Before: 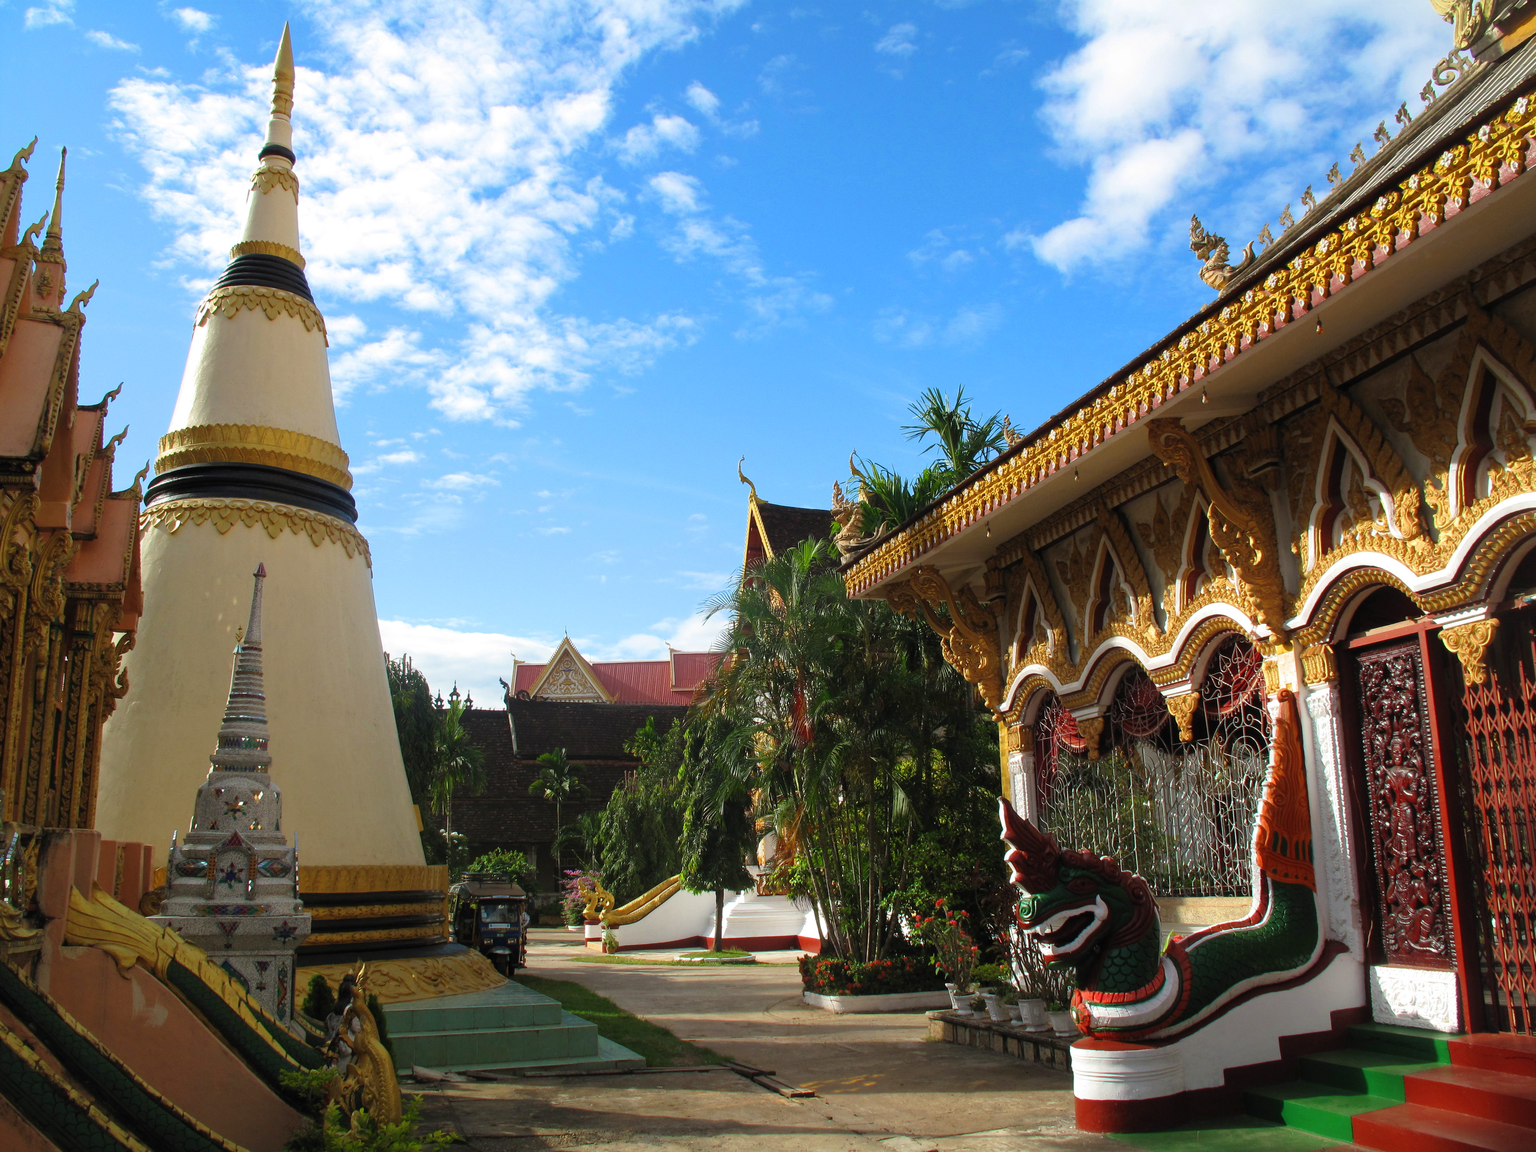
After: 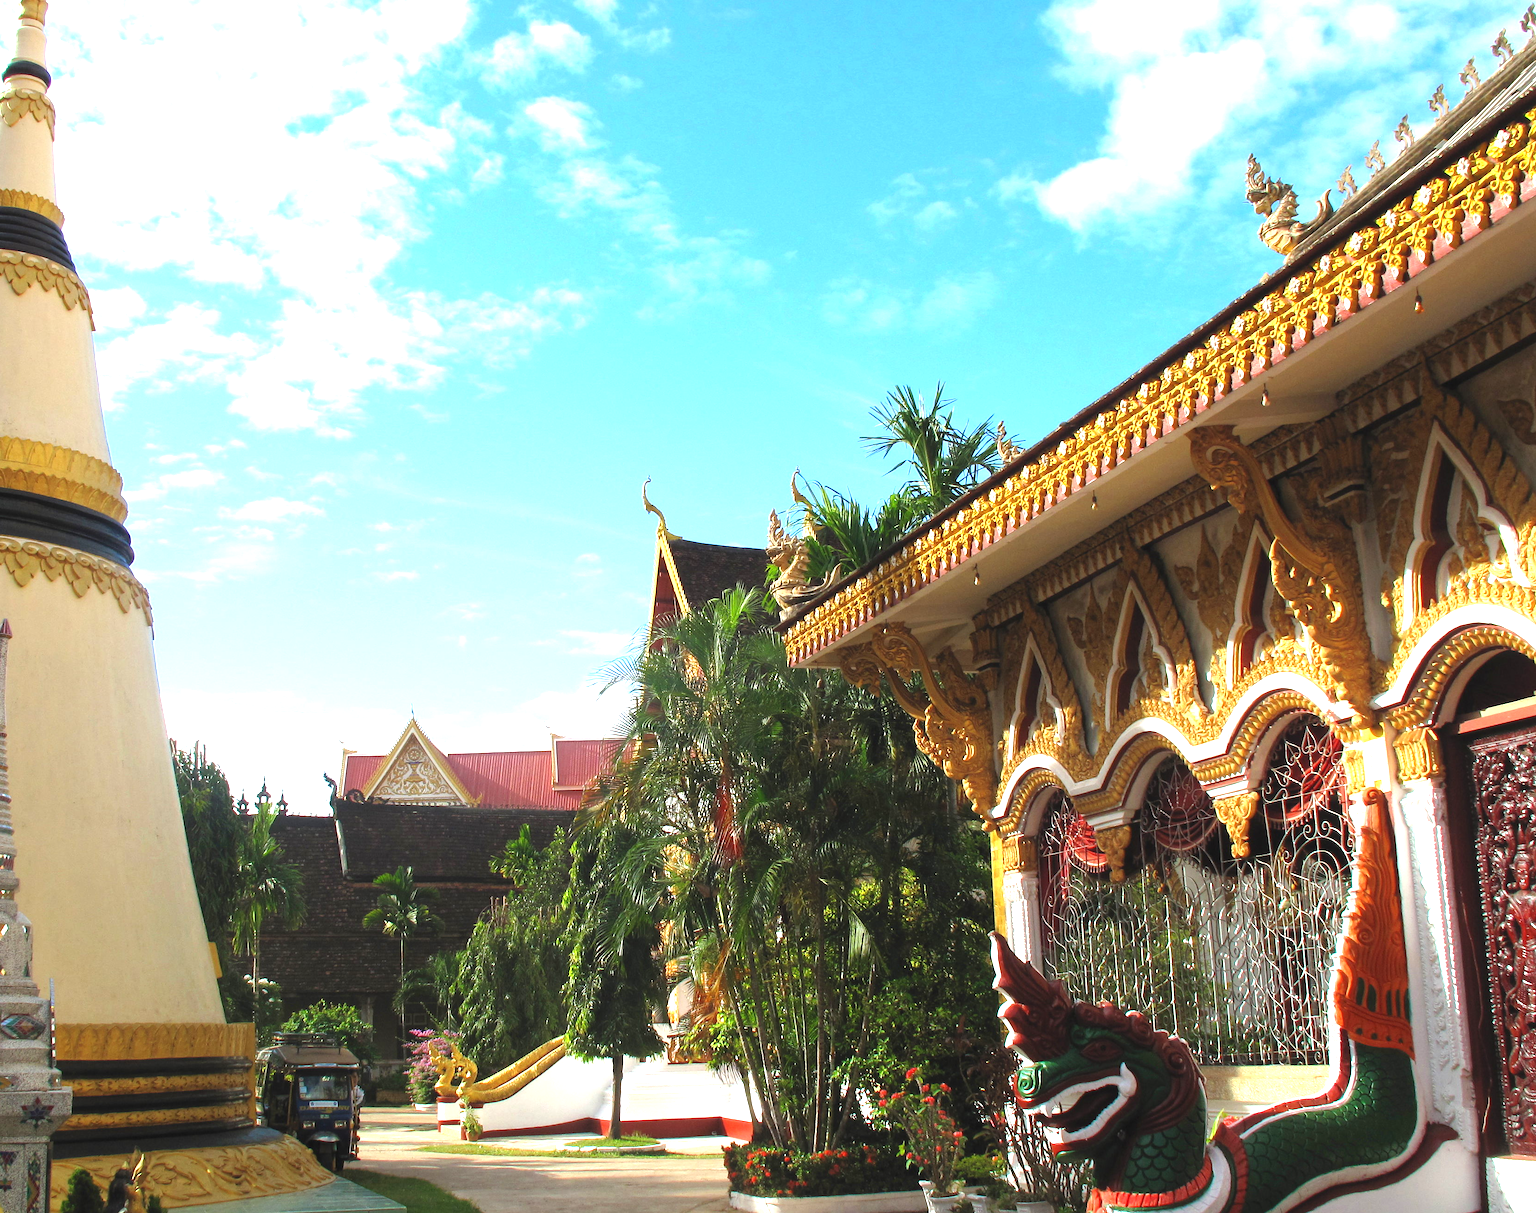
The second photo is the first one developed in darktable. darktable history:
rotate and perspective: crop left 0, crop top 0
exposure: black level correction -0.002, exposure 1.115 EV, compensate highlight preservation false
crop: left 16.768%, top 8.653%, right 8.362%, bottom 12.485%
